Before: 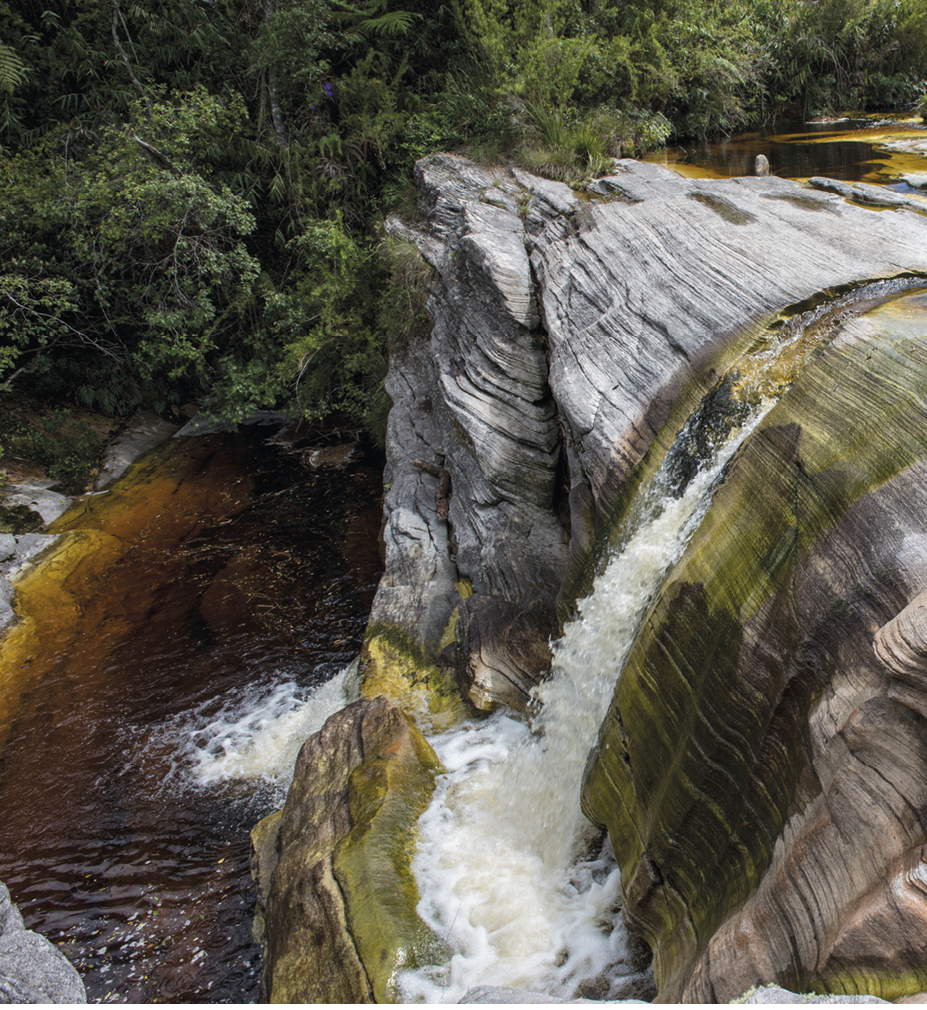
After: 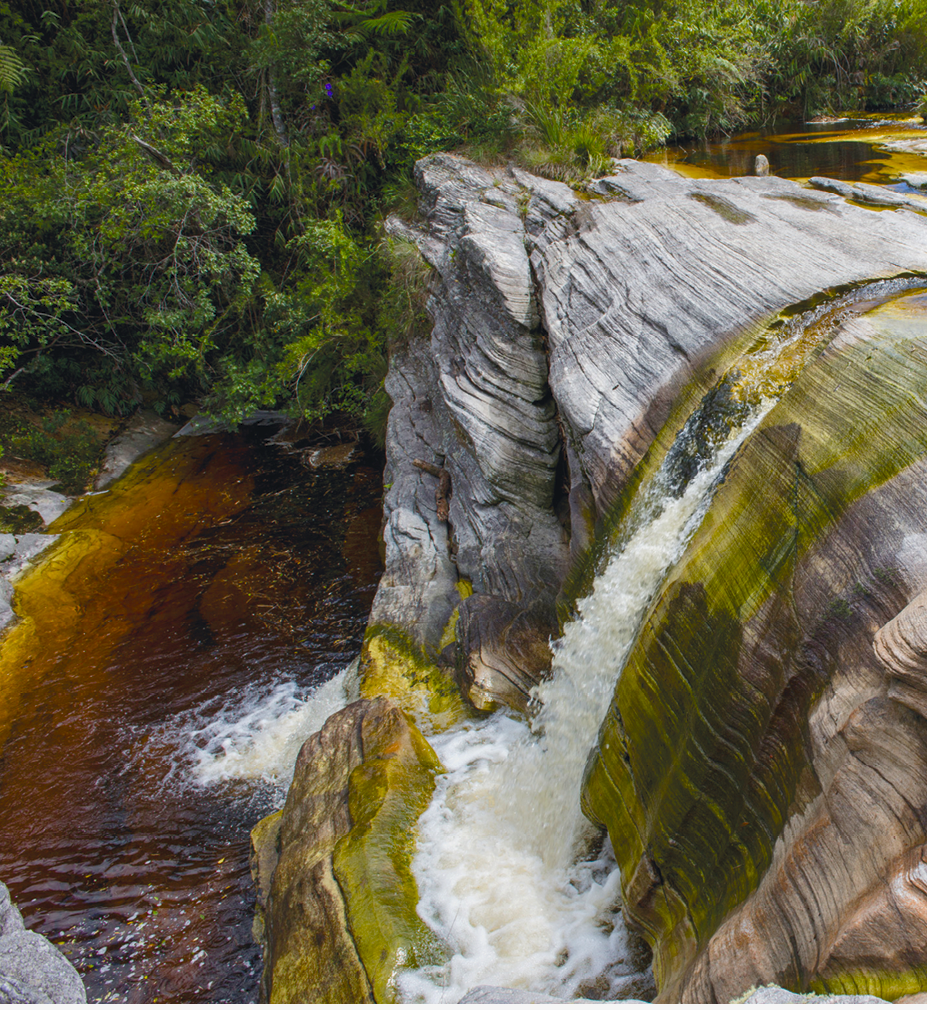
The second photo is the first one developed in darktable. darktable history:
color balance rgb: linear chroma grading › global chroma 9.133%, perceptual saturation grading › global saturation 46.294%, perceptual saturation grading › highlights -50.485%, perceptual saturation grading › shadows 30.98%, perceptual brilliance grading › highlights 10.307%, perceptual brilliance grading › mid-tones 5.678%, contrast -20.626%
